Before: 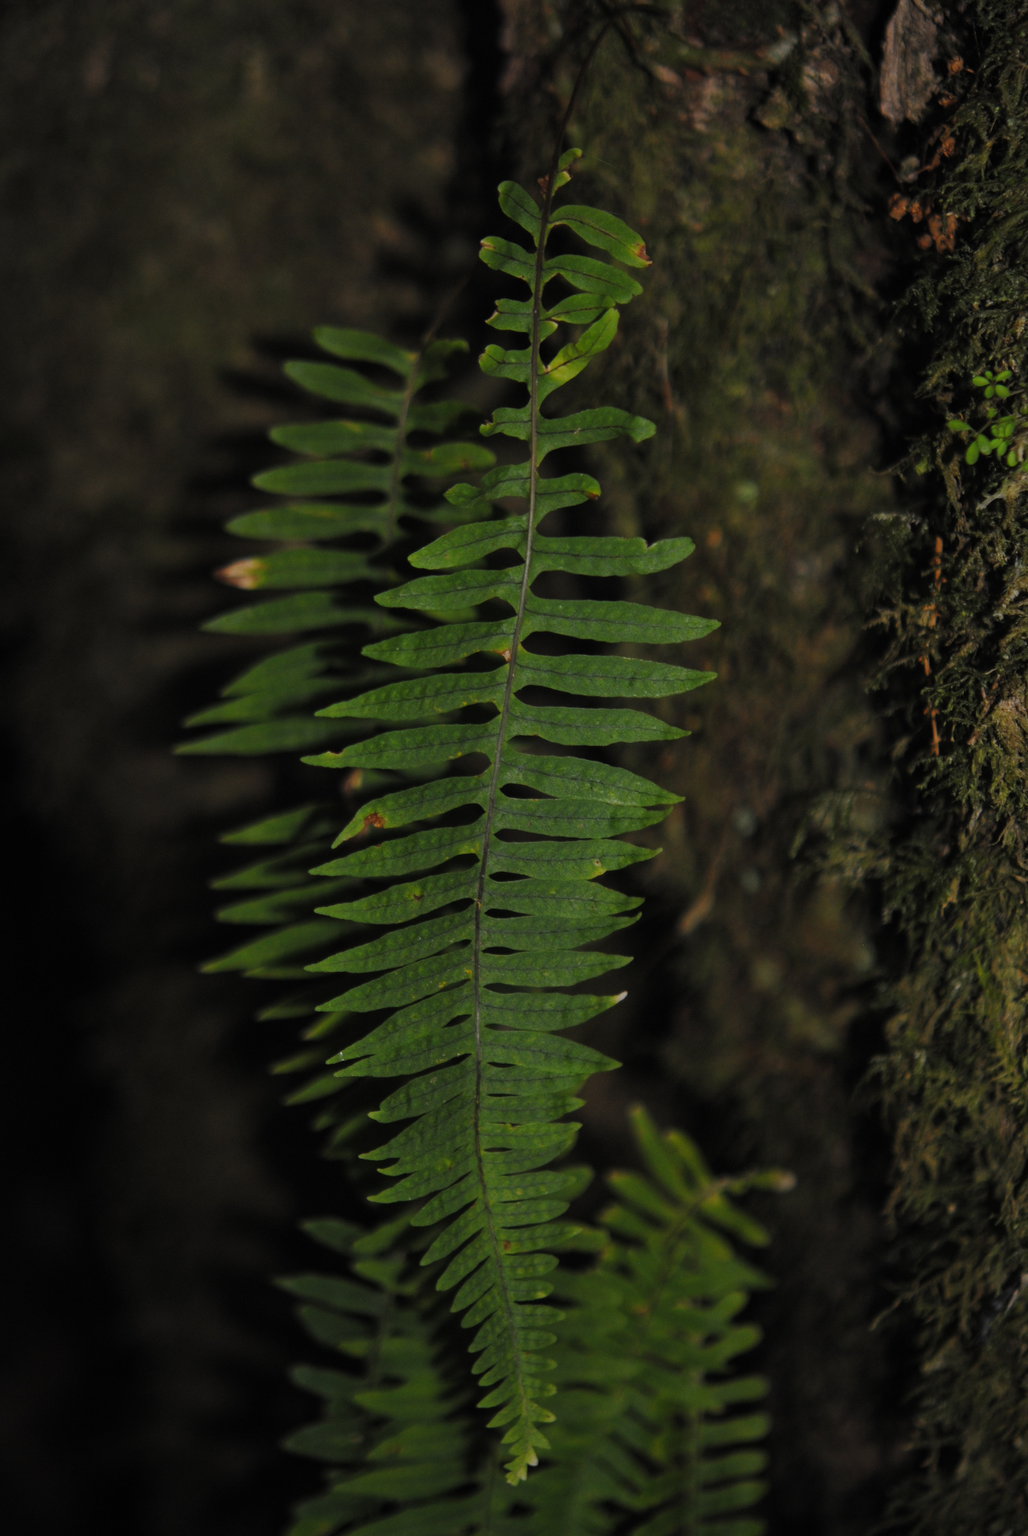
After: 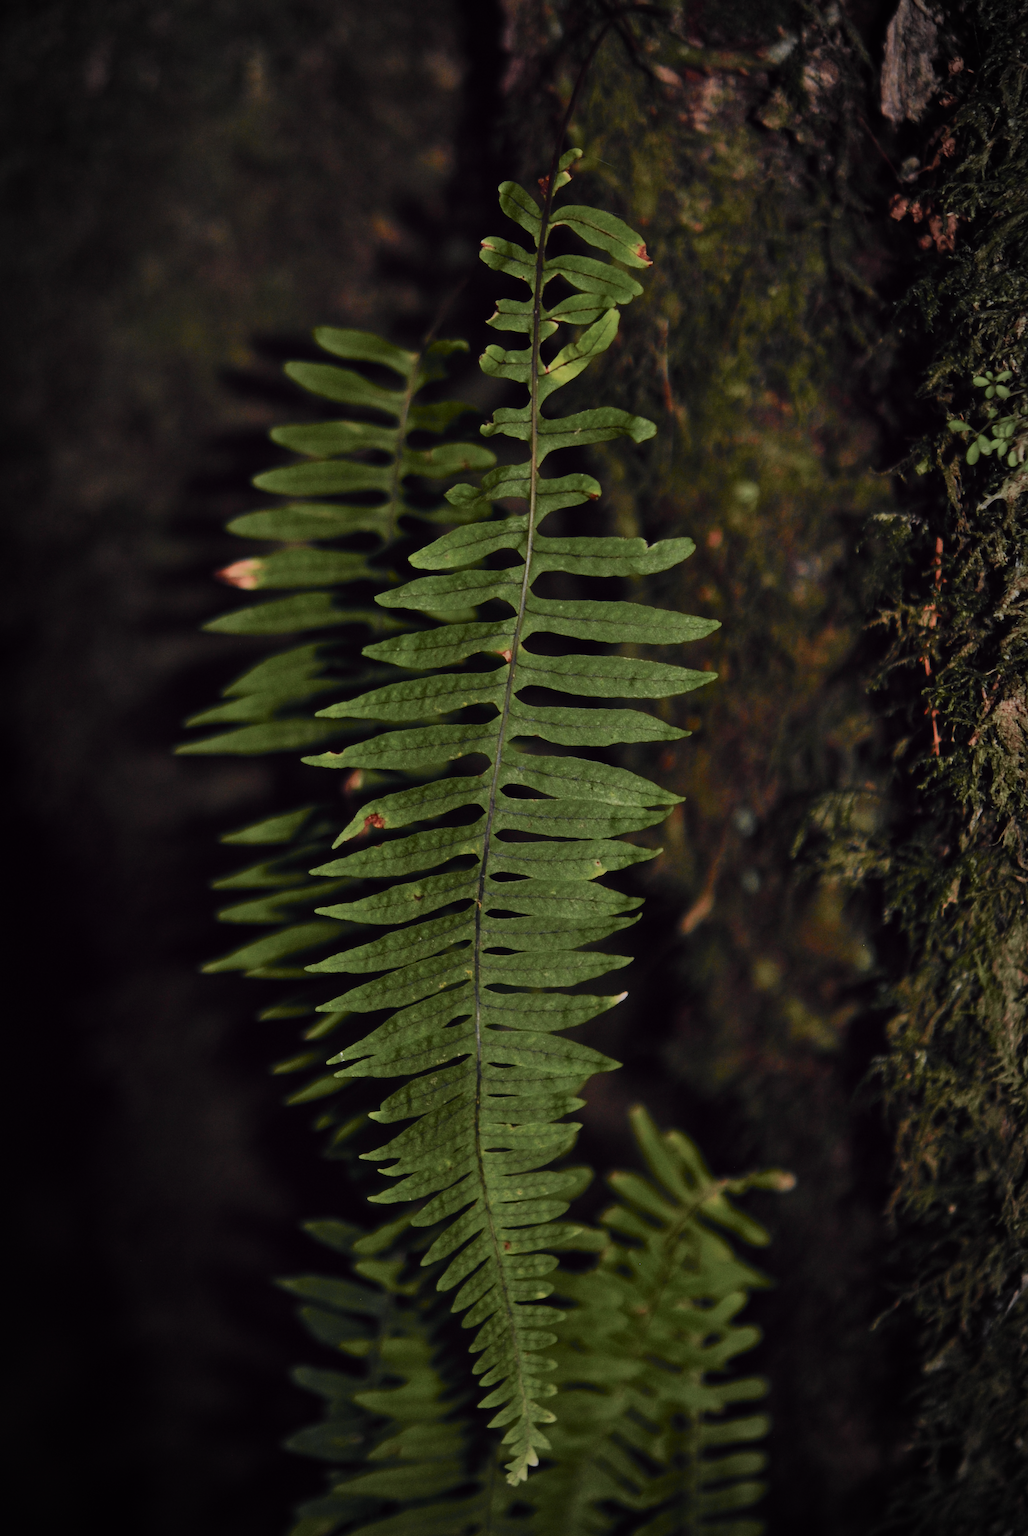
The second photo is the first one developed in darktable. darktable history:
vignetting: automatic ratio true
tone curve: curves: ch0 [(0, 0) (0.105, 0.068) (0.195, 0.162) (0.283, 0.283) (0.384, 0.404) (0.485, 0.531) (0.638, 0.681) (0.795, 0.879) (1, 0.977)]; ch1 [(0, 0) (0.161, 0.092) (0.35, 0.33) (0.379, 0.401) (0.456, 0.469) (0.498, 0.506) (0.521, 0.549) (0.58, 0.624) (0.635, 0.671) (1, 1)]; ch2 [(0, 0) (0.371, 0.362) (0.437, 0.437) (0.483, 0.484) (0.53, 0.515) (0.56, 0.58) (0.622, 0.606) (1, 1)], color space Lab, independent channels, preserve colors none
shadows and highlights: radius 337.17, shadows 29.01, soften with gaussian
sharpen: amount 0.2
